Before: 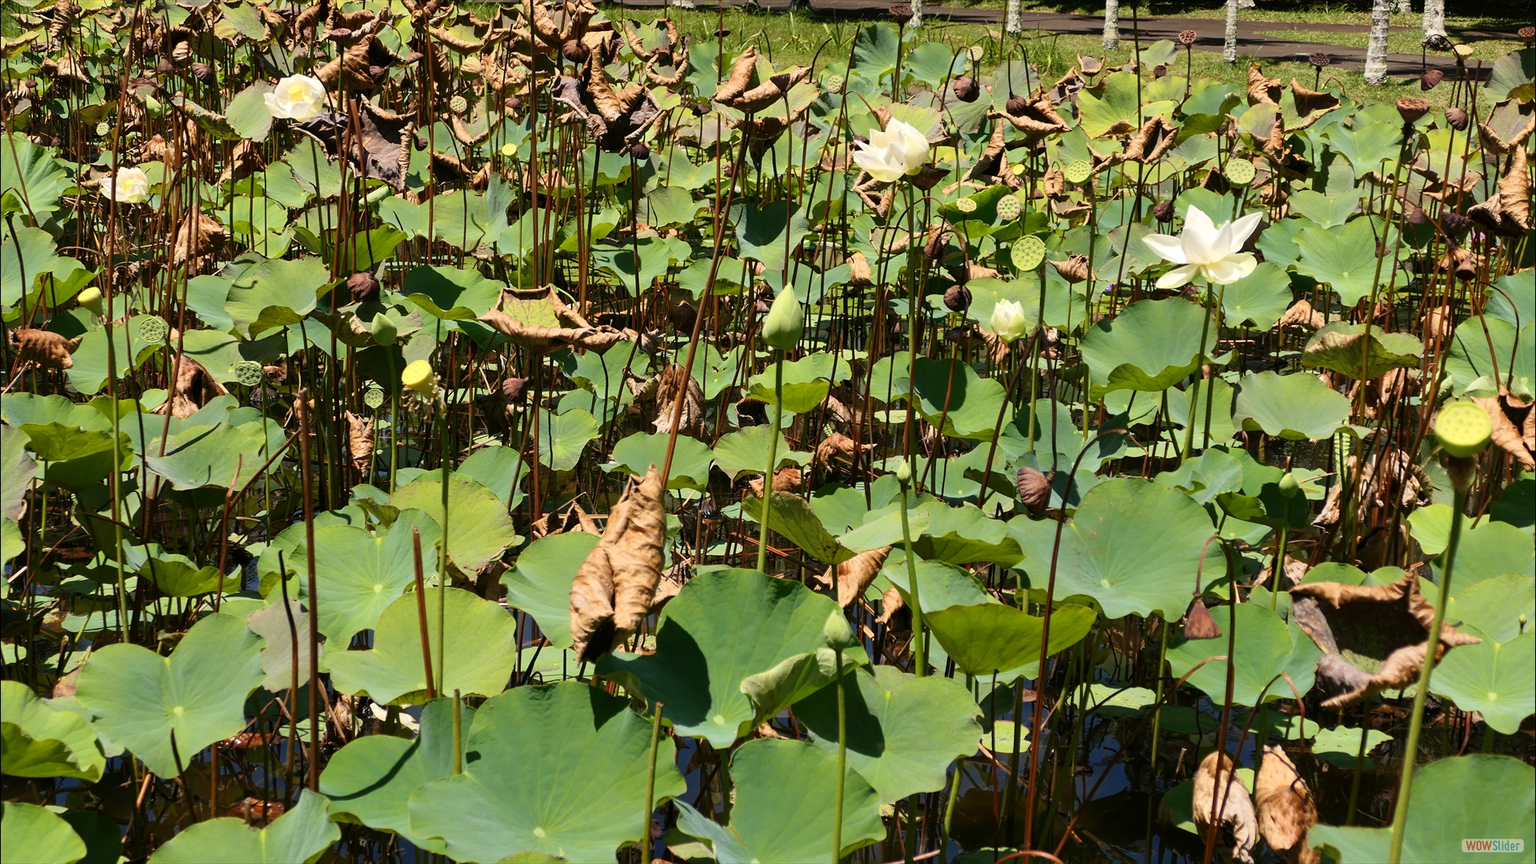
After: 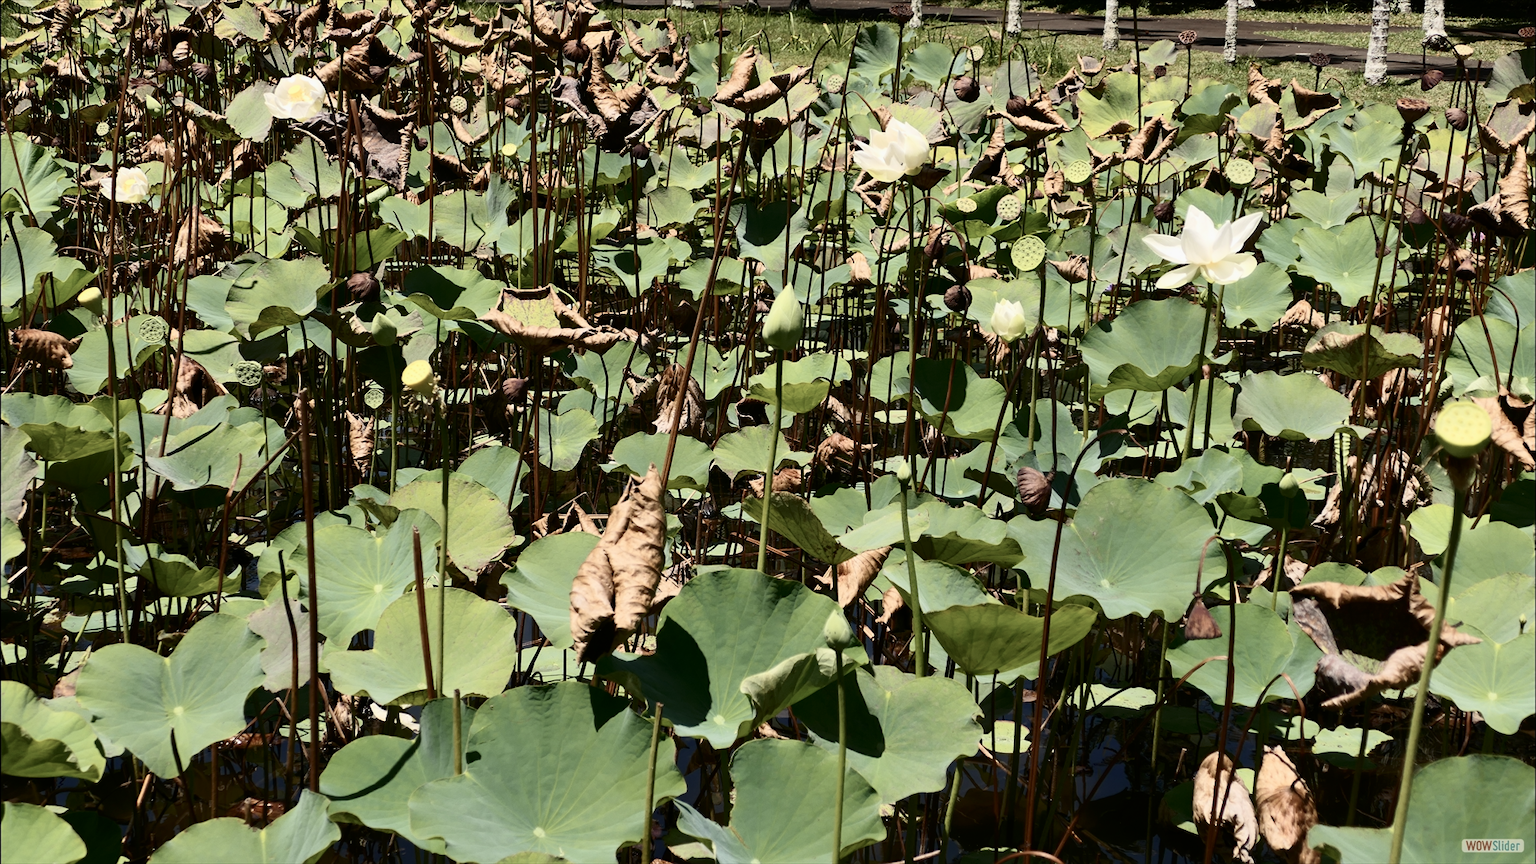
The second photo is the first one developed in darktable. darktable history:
exposure: exposure -0.151 EV, compensate highlight preservation false
contrast brightness saturation: contrast 0.25, saturation -0.31
